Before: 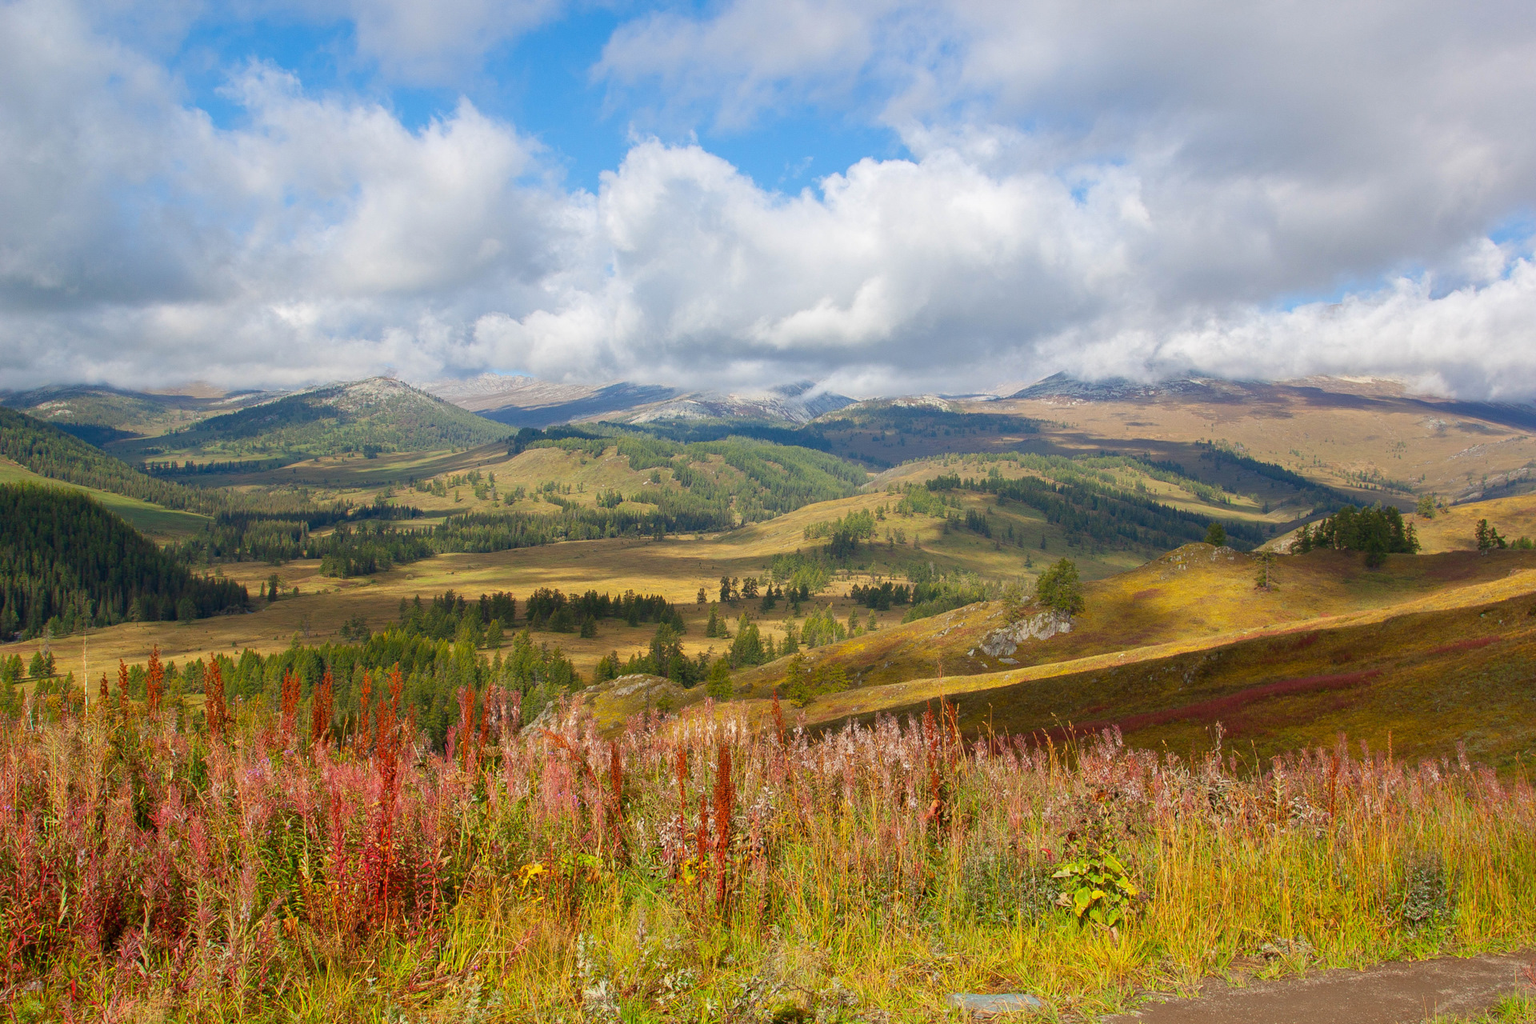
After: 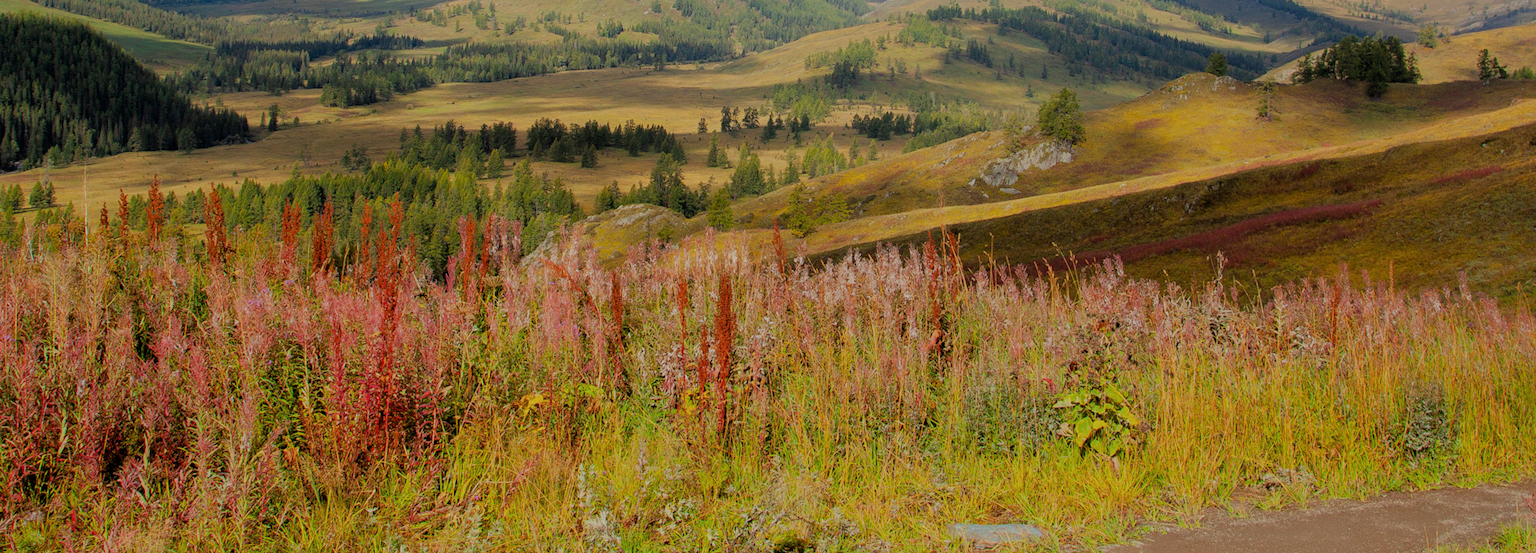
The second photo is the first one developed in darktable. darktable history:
crop and rotate: top 45.975%, right 0.089%
filmic rgb: middle gray luminance 18.01%, black relative exposure -7.54 EV, white relative exposure 8.46 EV, target black luminance 0%, hardness 2.23, latitude 17.87%, contrast 0.877, highlights saturation mix 5.59%, shadows ↔ highlights balance 10.75%
